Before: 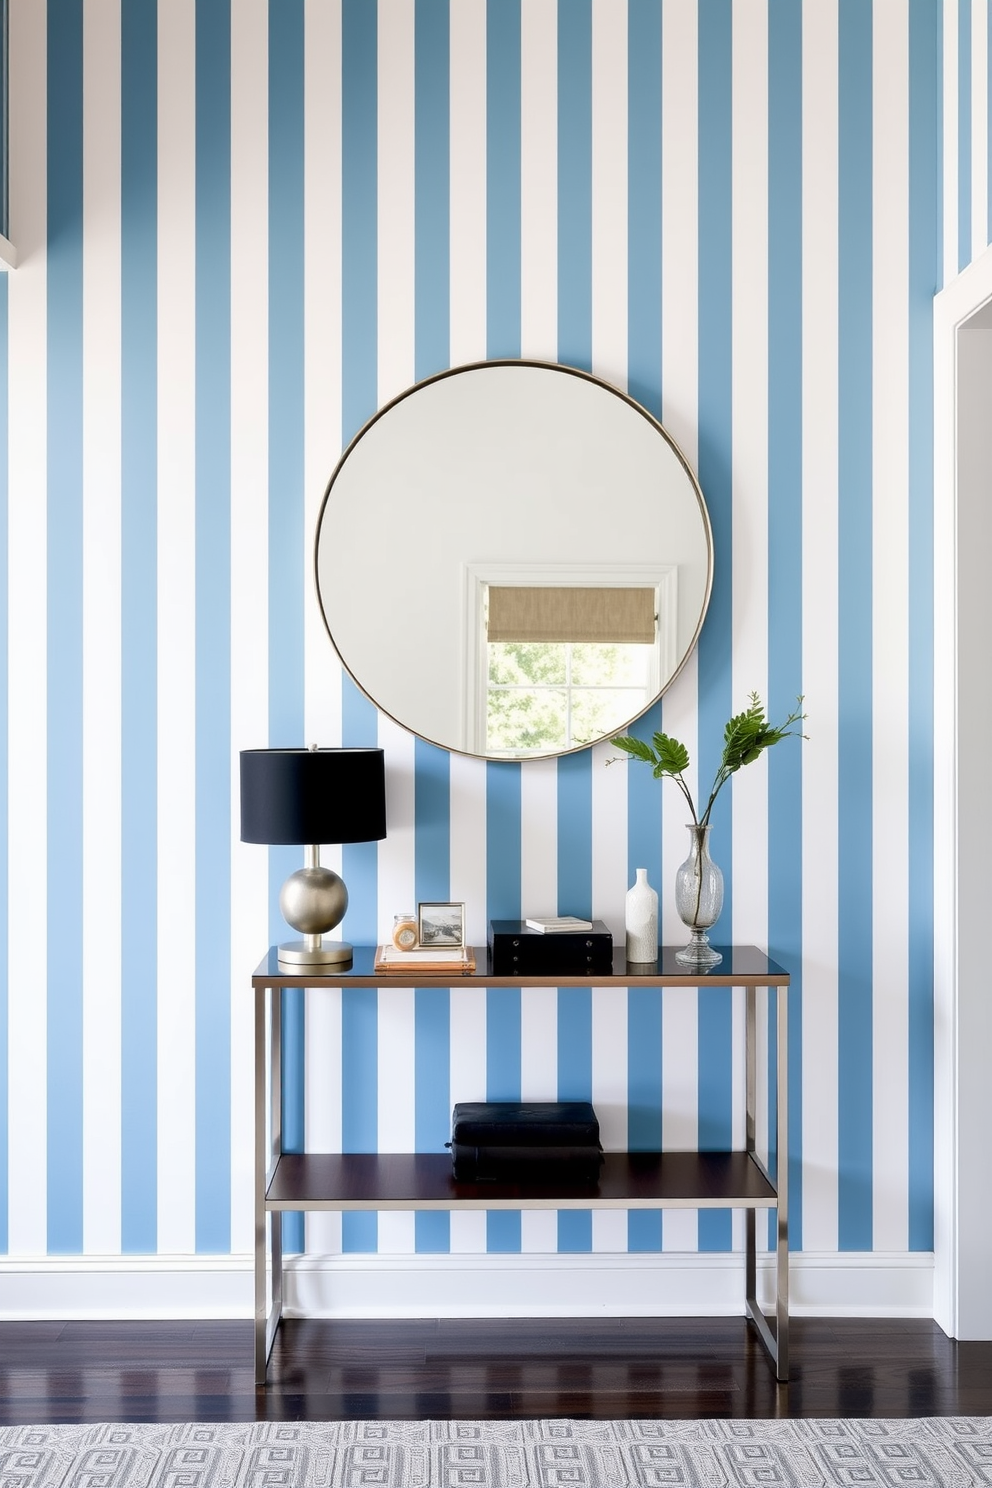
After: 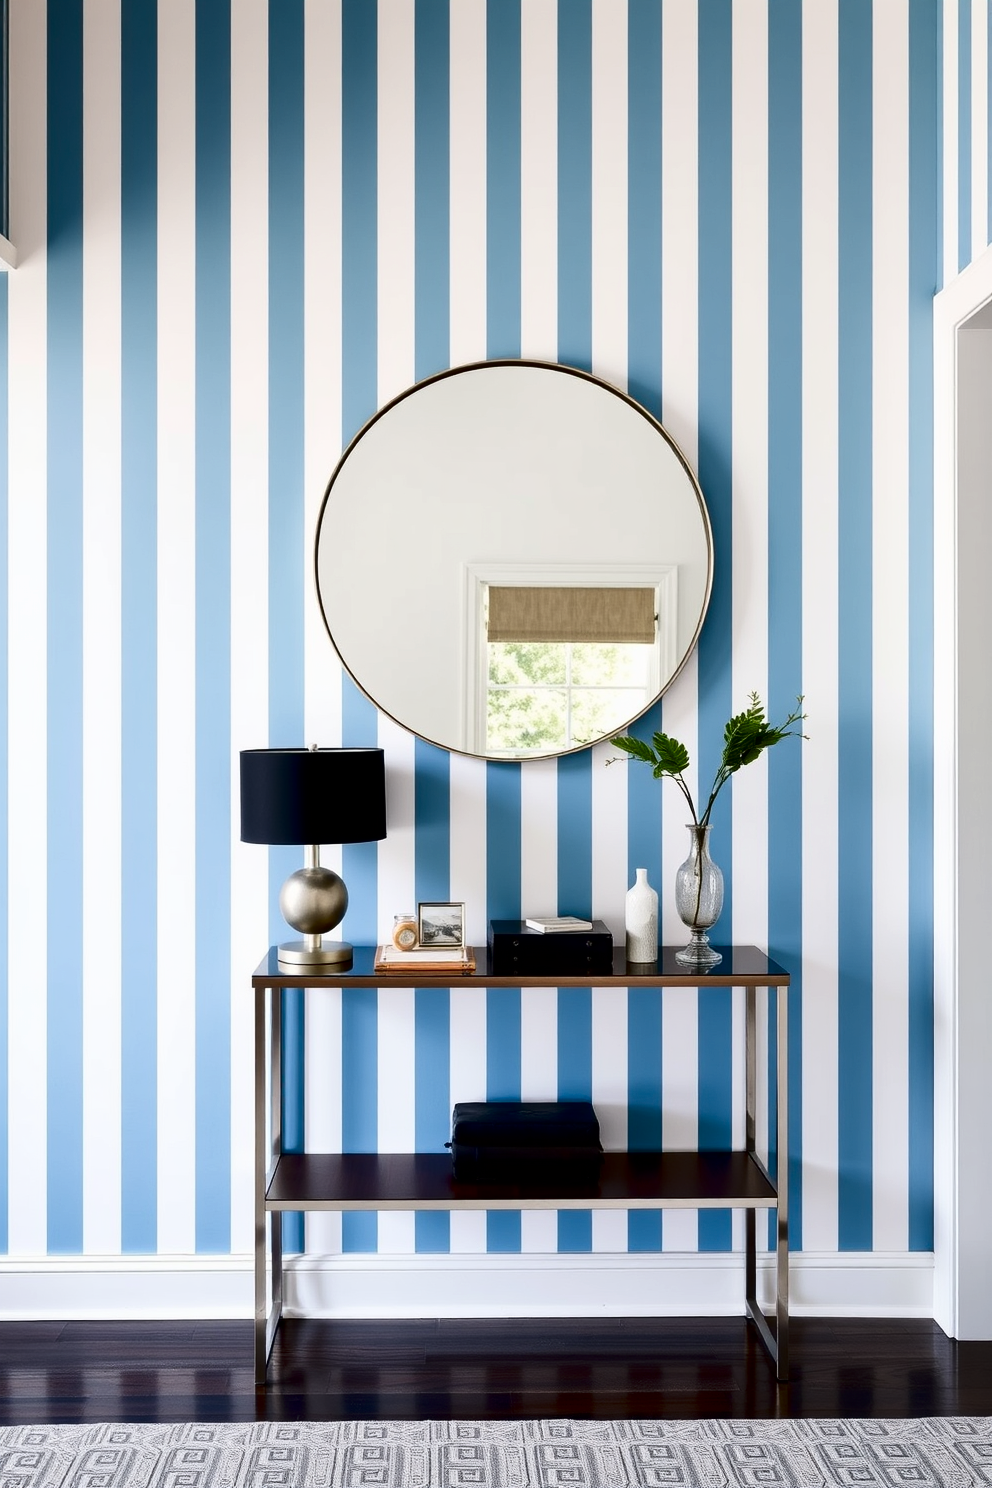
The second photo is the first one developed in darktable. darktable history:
contrast brightness saturation: contrast 0.192, brightness -0.237, saturation 0.111
